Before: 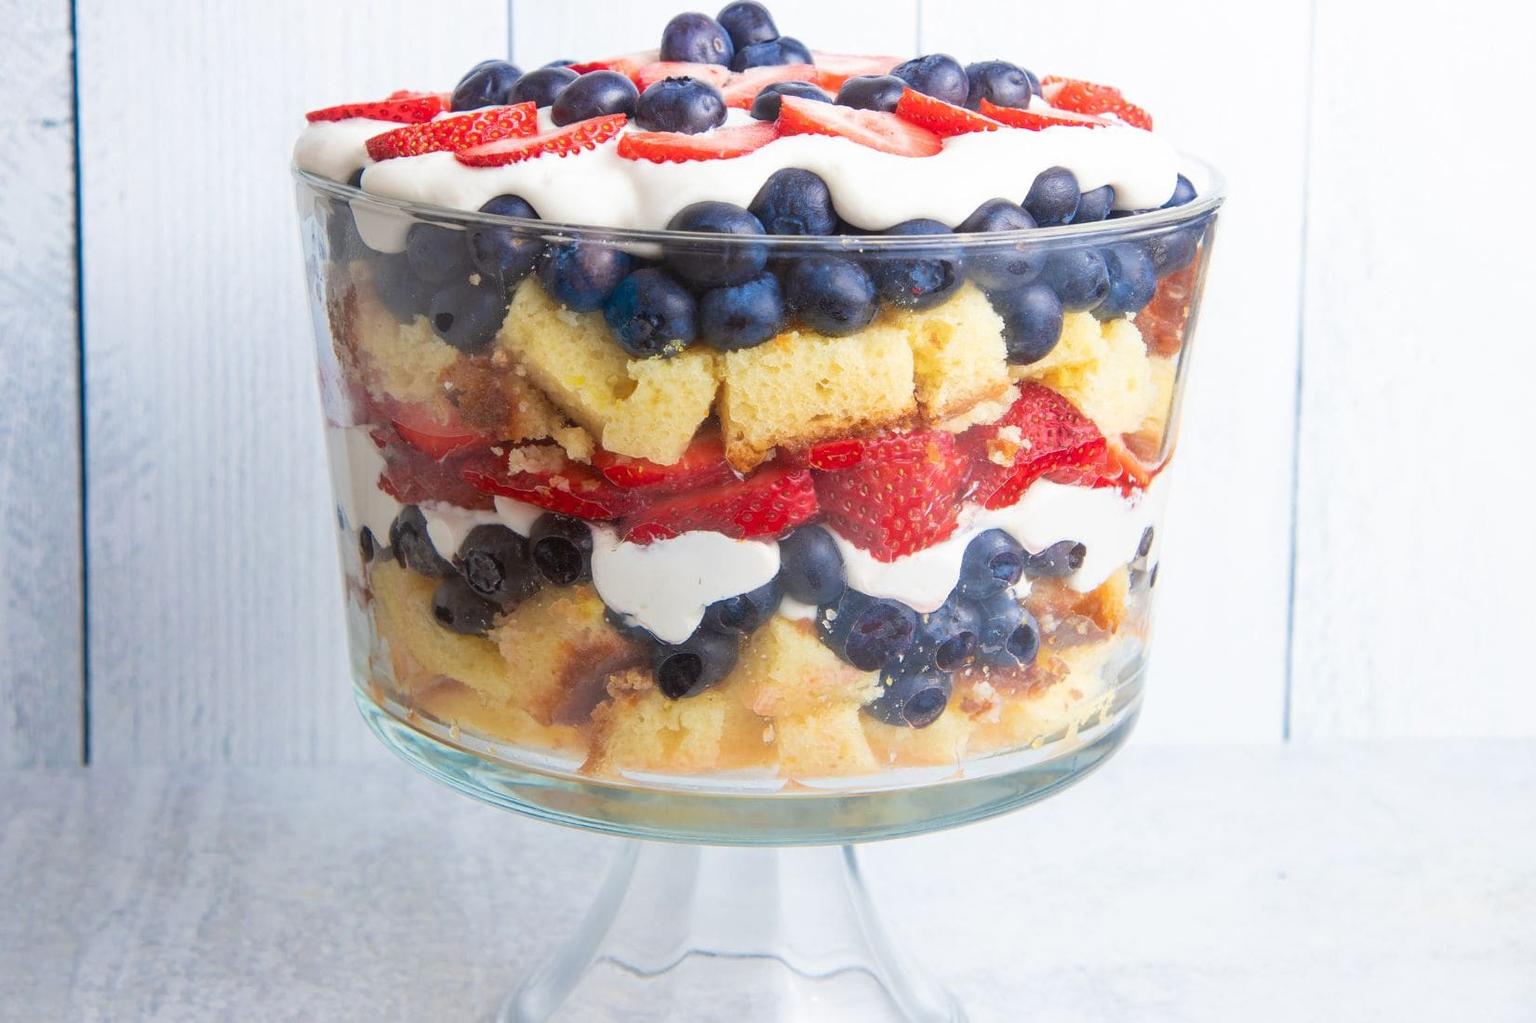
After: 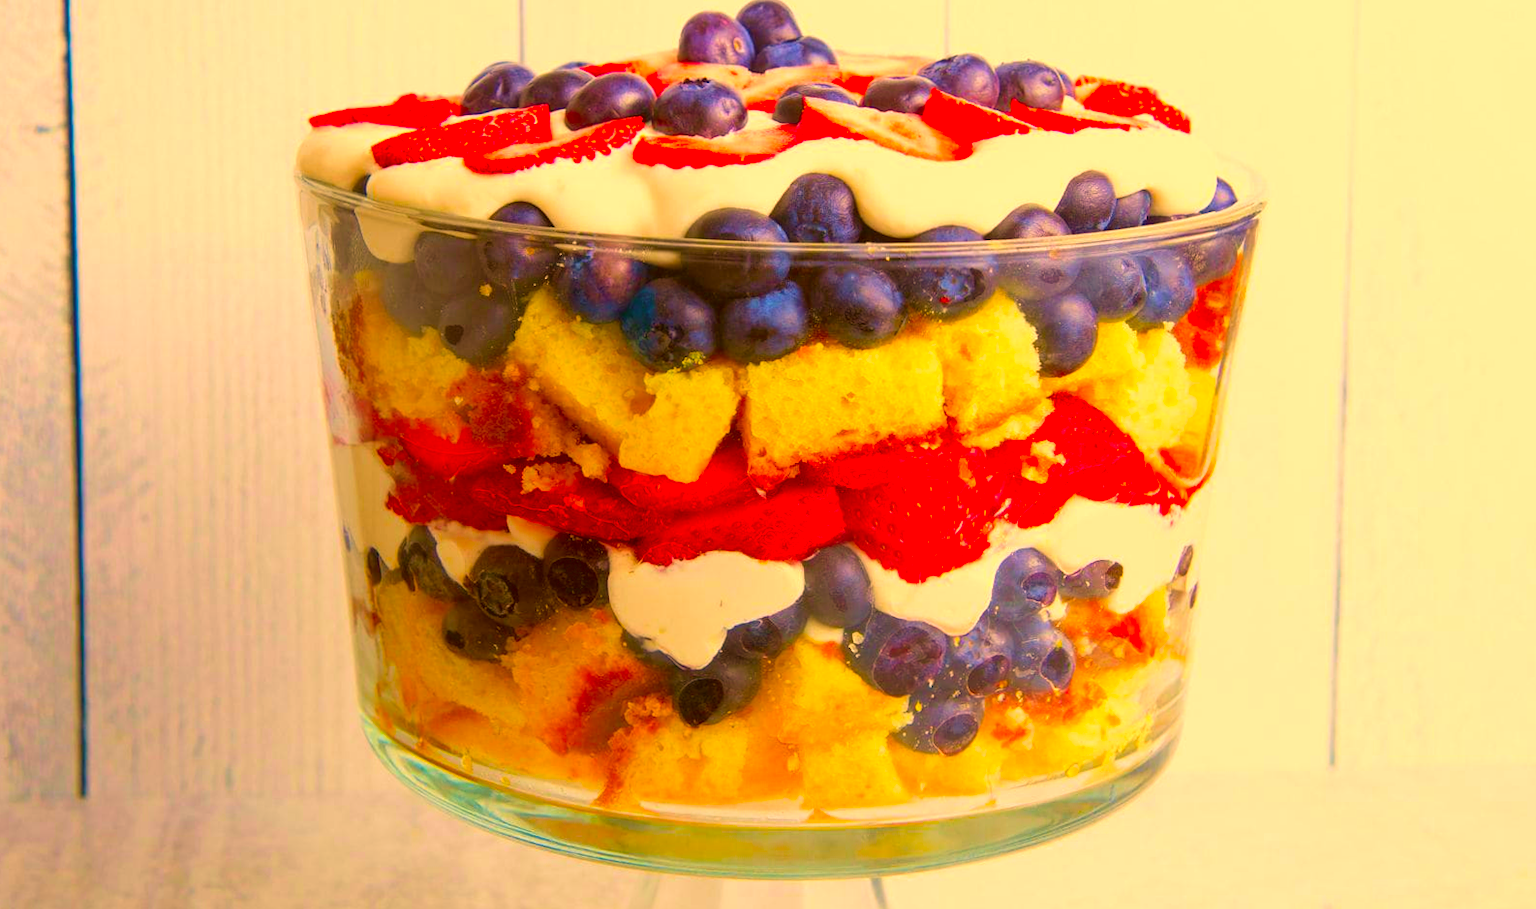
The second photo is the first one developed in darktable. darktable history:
velvia: on, module defaults
crop and rotate: angle 0.2°, left 0.275%, right 3.127%, bottom 14.18%
color correction: highlights a* 10.44, highlights b* 30.04, shadows a* 2.73, shadows b* 17.51, saturation 1.72
color balance rgb: perceptual saturation grading › global saturation 30%, global vibrance 20%
